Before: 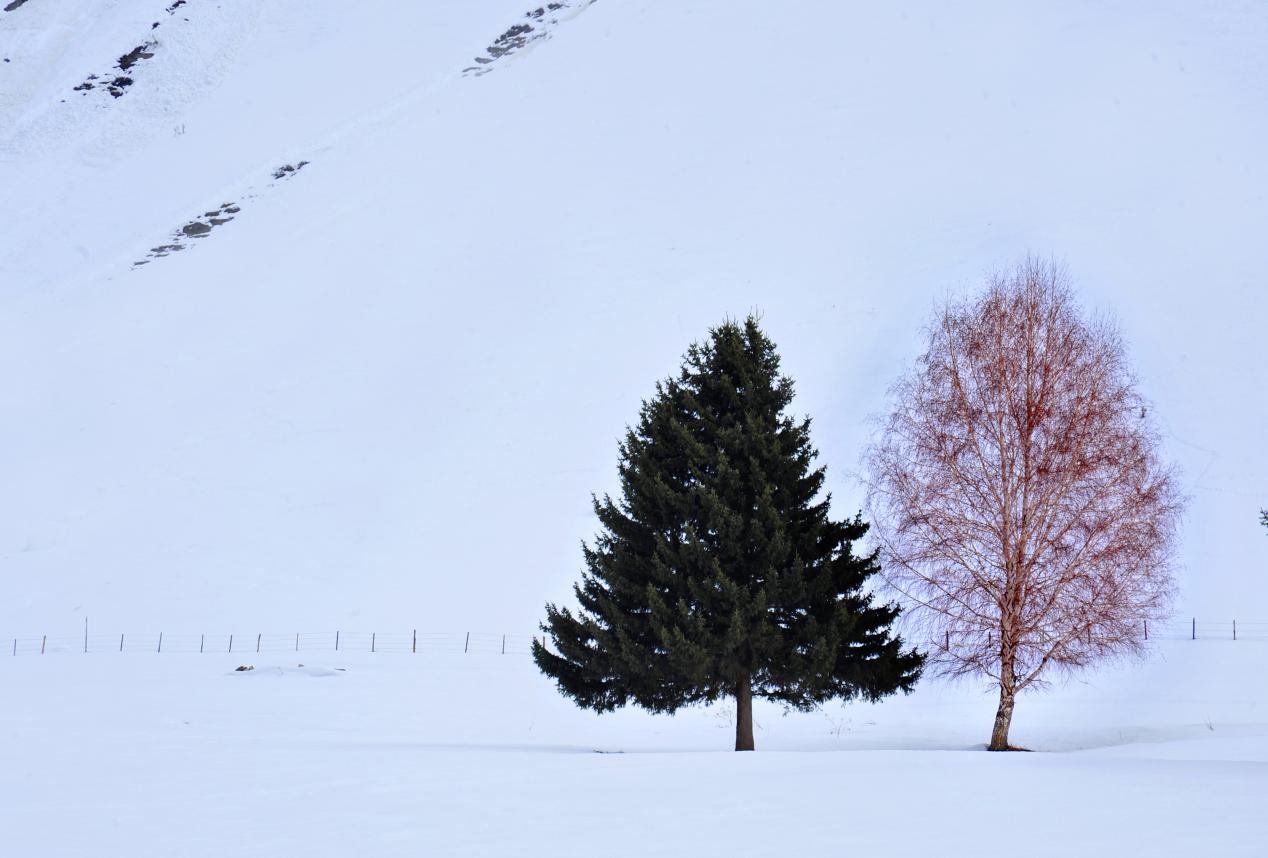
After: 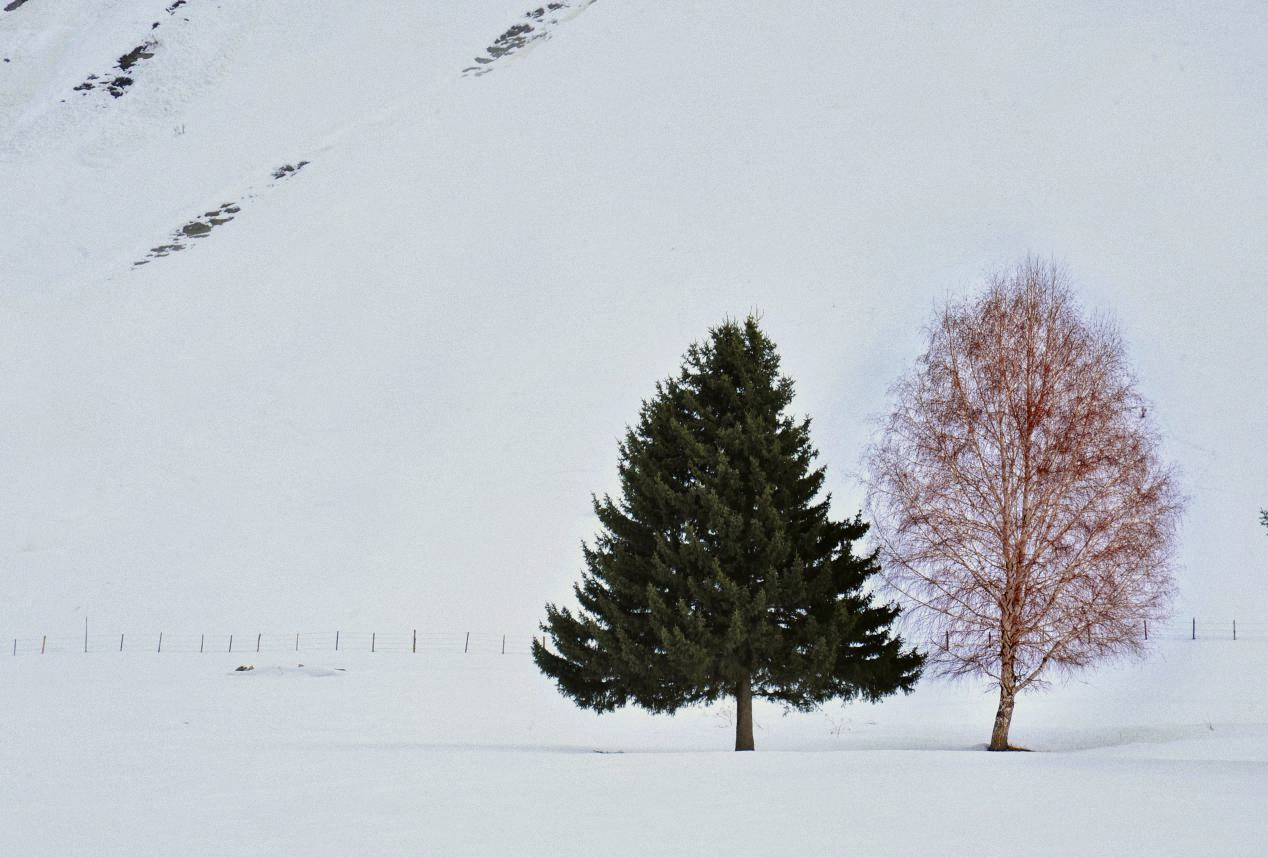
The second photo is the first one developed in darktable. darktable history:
color calibration: x 0.334, y 0.349, temperature 5426 K
color balance: mode lift, gamma, gain (sRGB), lift [1.04, 1, 1, 0.97], gamma [1.01, 1, 1, 0.97], gain [0.96, 1, 1, 0.97]
grain: on, module defaults
local contrast: mode bilateral grid, contrast 20, coarseness 50, detail 120%, midtone range 0.2
